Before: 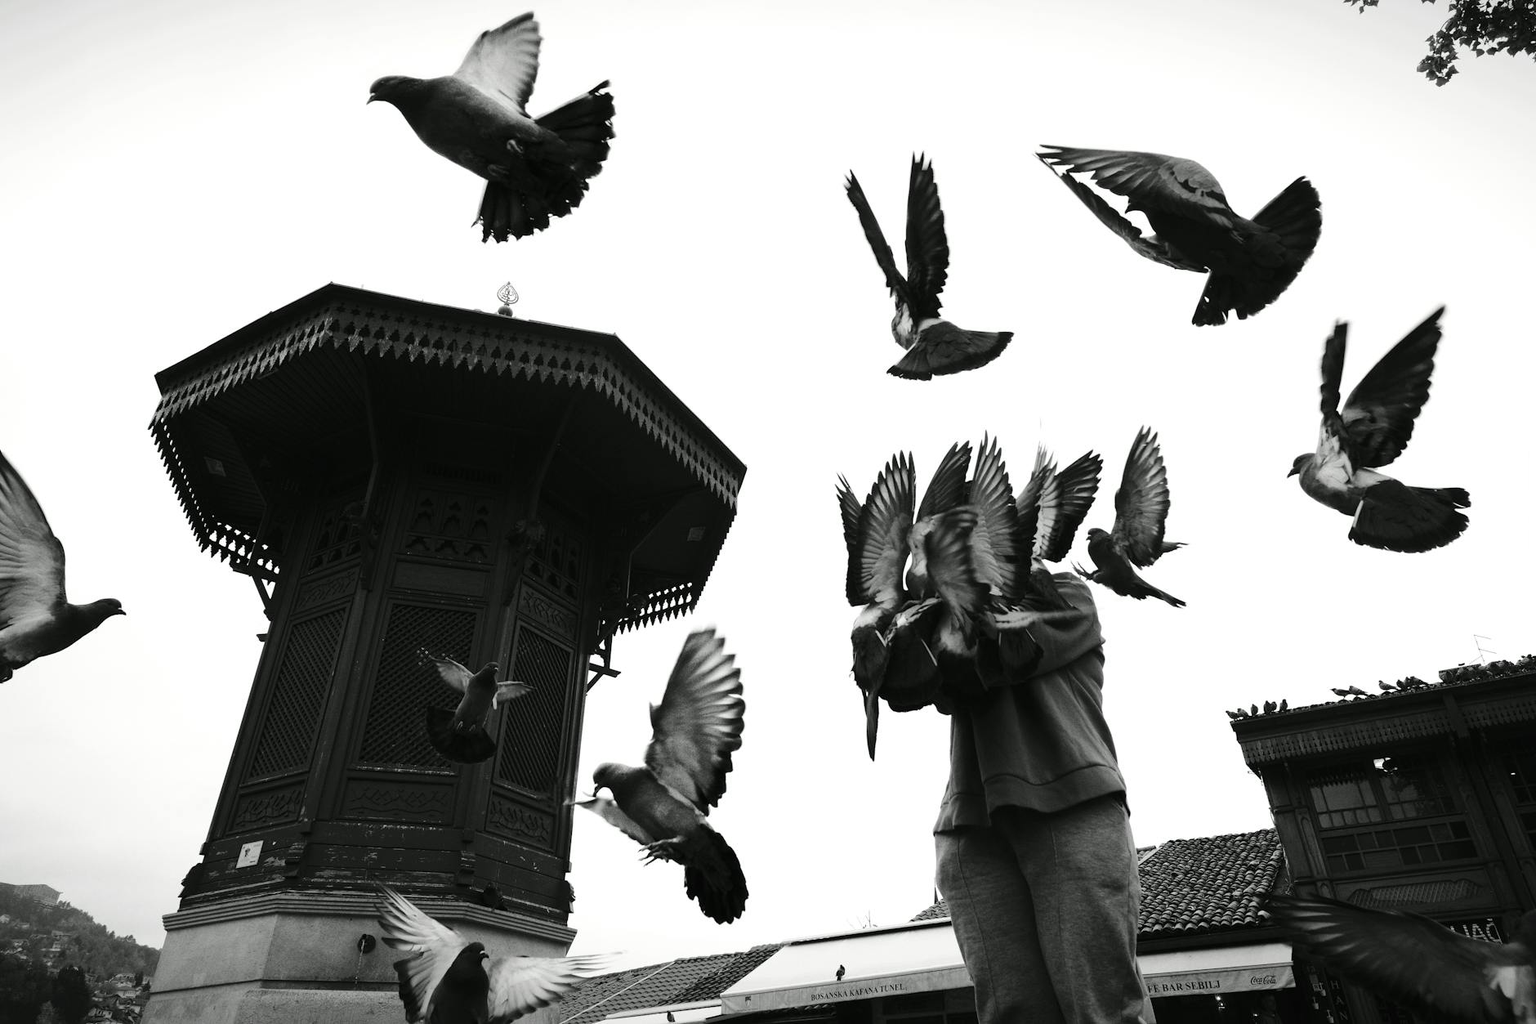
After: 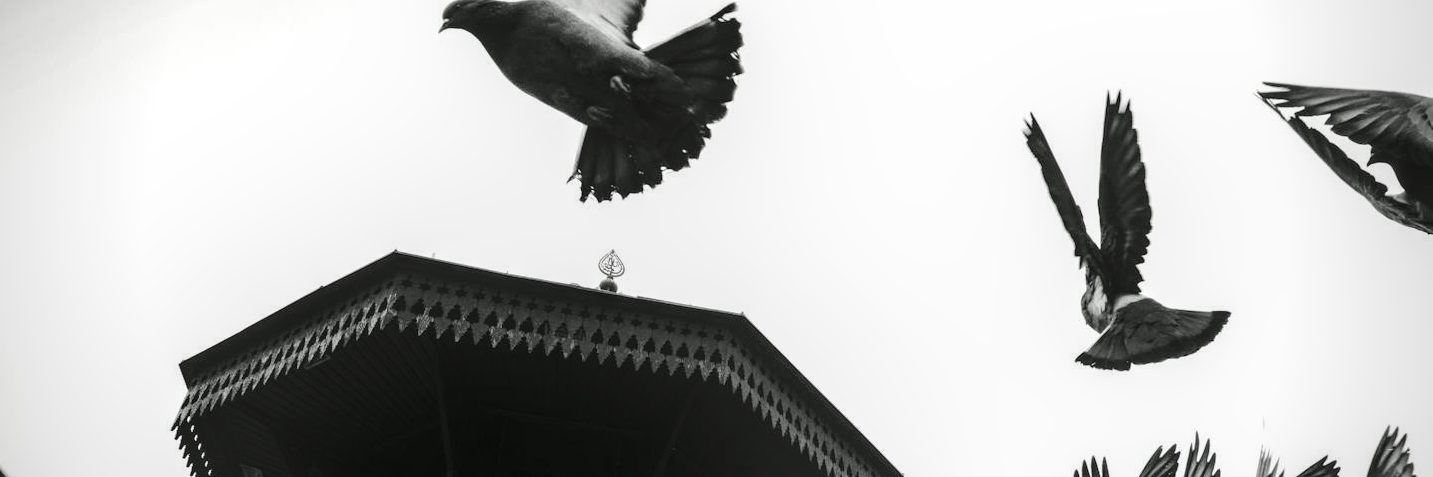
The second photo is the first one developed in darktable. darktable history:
contrast equalizer: octaves 7, y [[0.6 ×6], [0.55 ×6], [0 ×6], [0 ×6], [0 ×6]], mix -0.2
local contrast: detail 130%
crop: left 0.579%, top 7.627%, right 23.167%, bottom 54.275%
vignetting: saturation 0, unbound false
